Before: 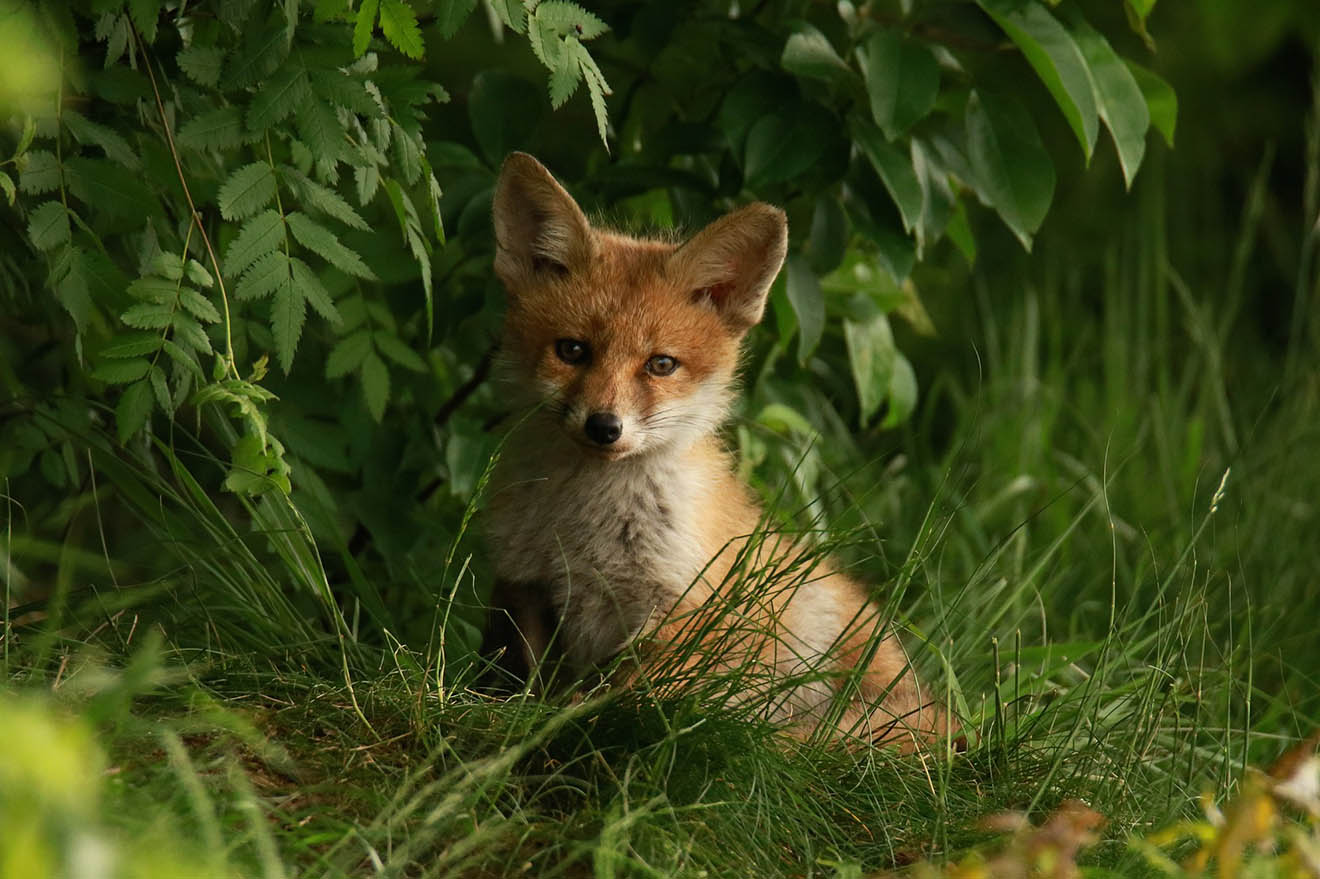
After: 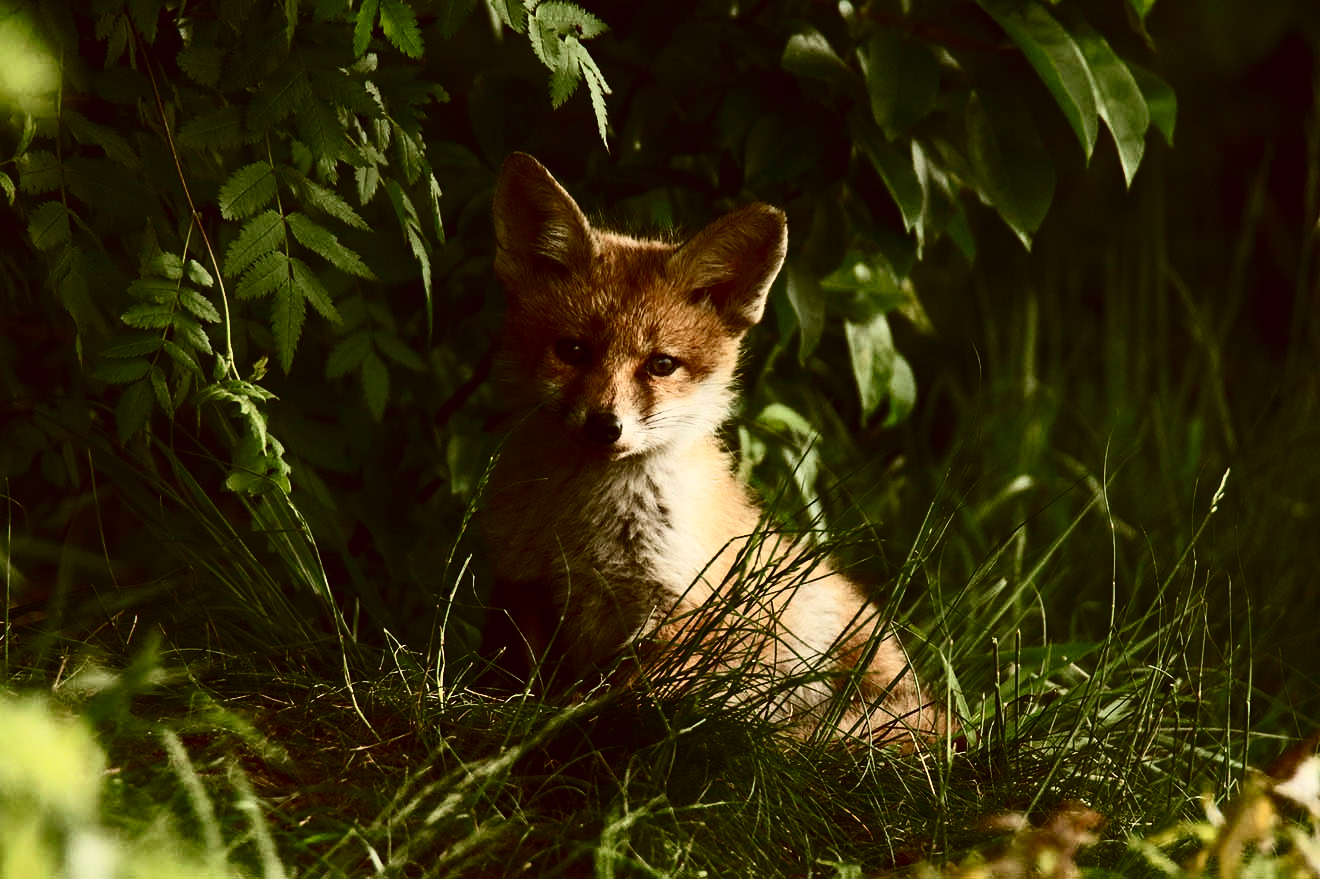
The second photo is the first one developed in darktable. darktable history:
color correction: highlights a* -0.482, highlights b* 0.161, shadows a* 4.66, shadows b* 20.72
contrast brightness saturation: contrast 0.5, saturation -0.1
